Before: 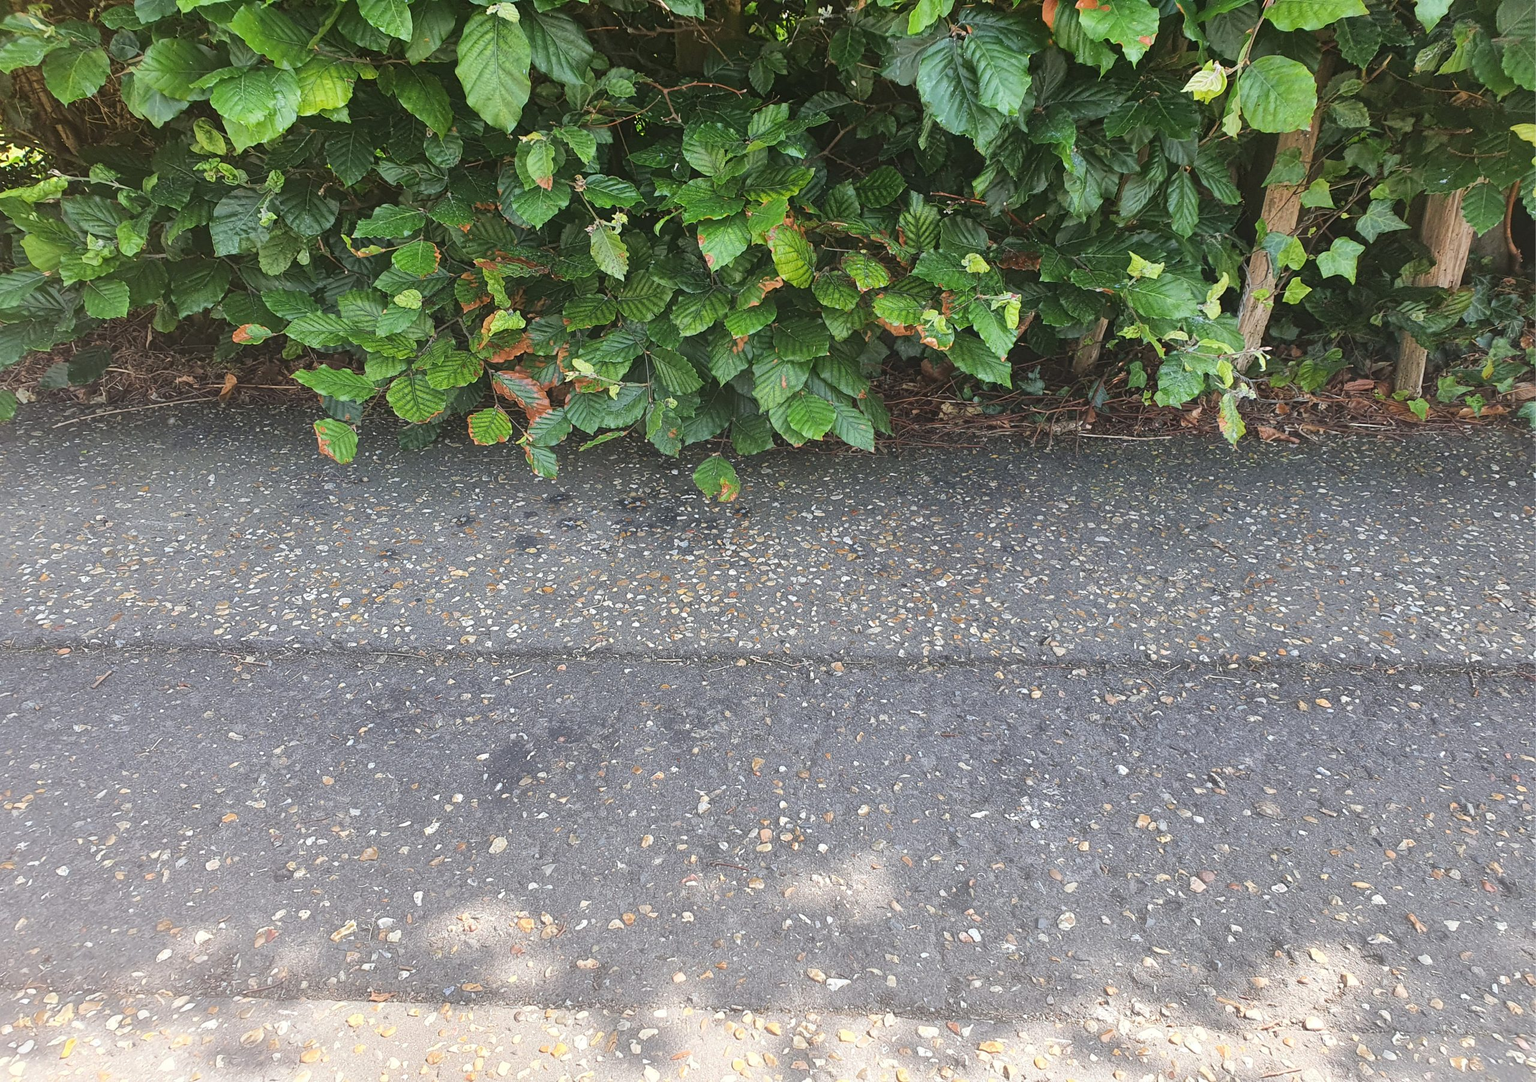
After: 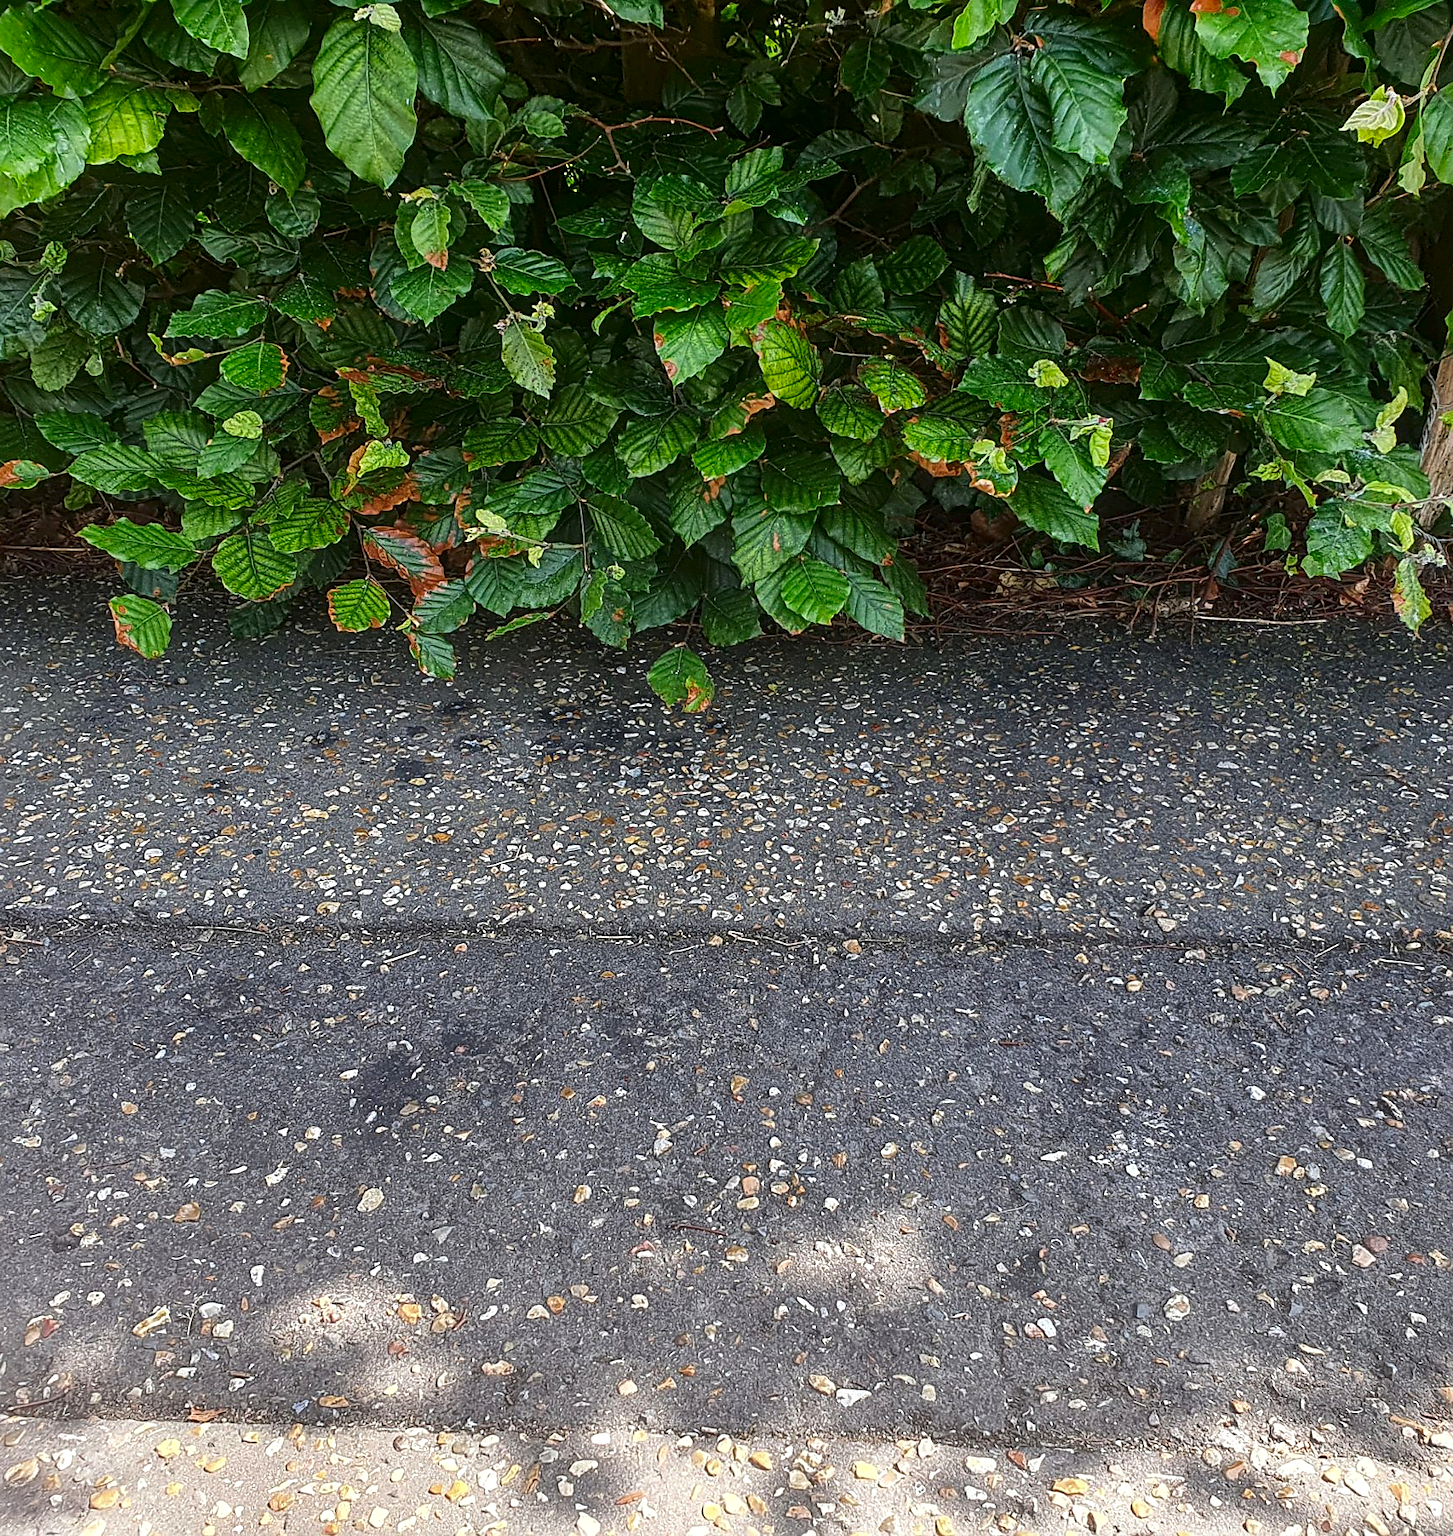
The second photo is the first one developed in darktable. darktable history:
crop and rotate: left 15.446%, right 17.836%
local contrast: on, module defaults
sharpen: on, module defaults
contrast brightness saturation: brightness -0.25, saturation 0.2
